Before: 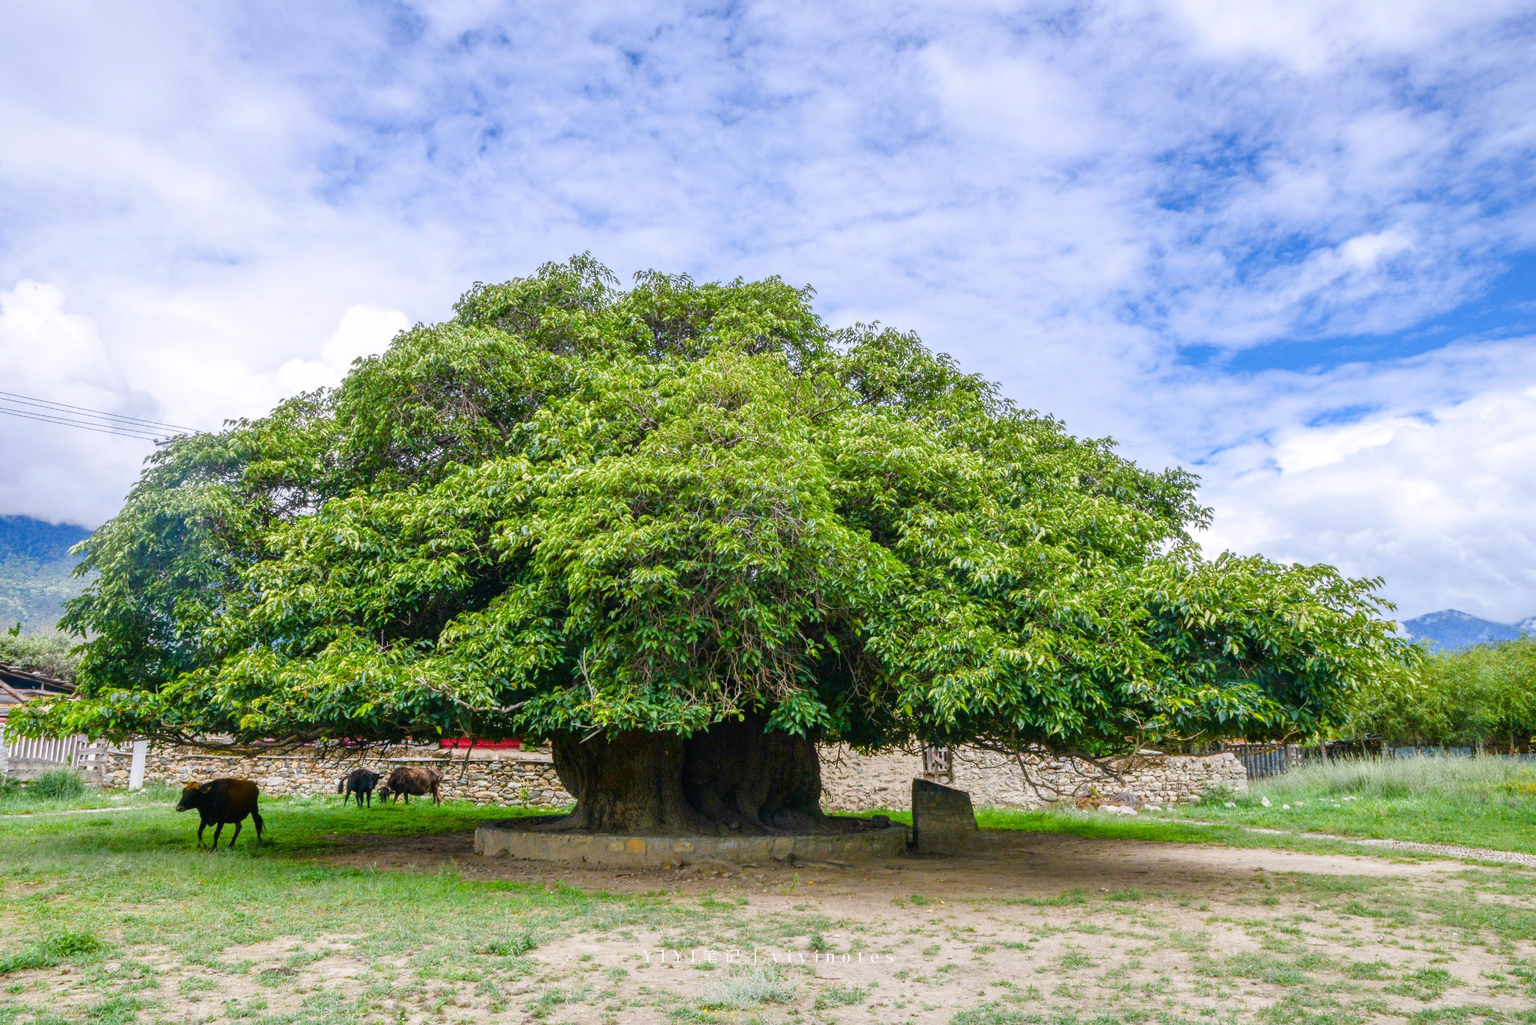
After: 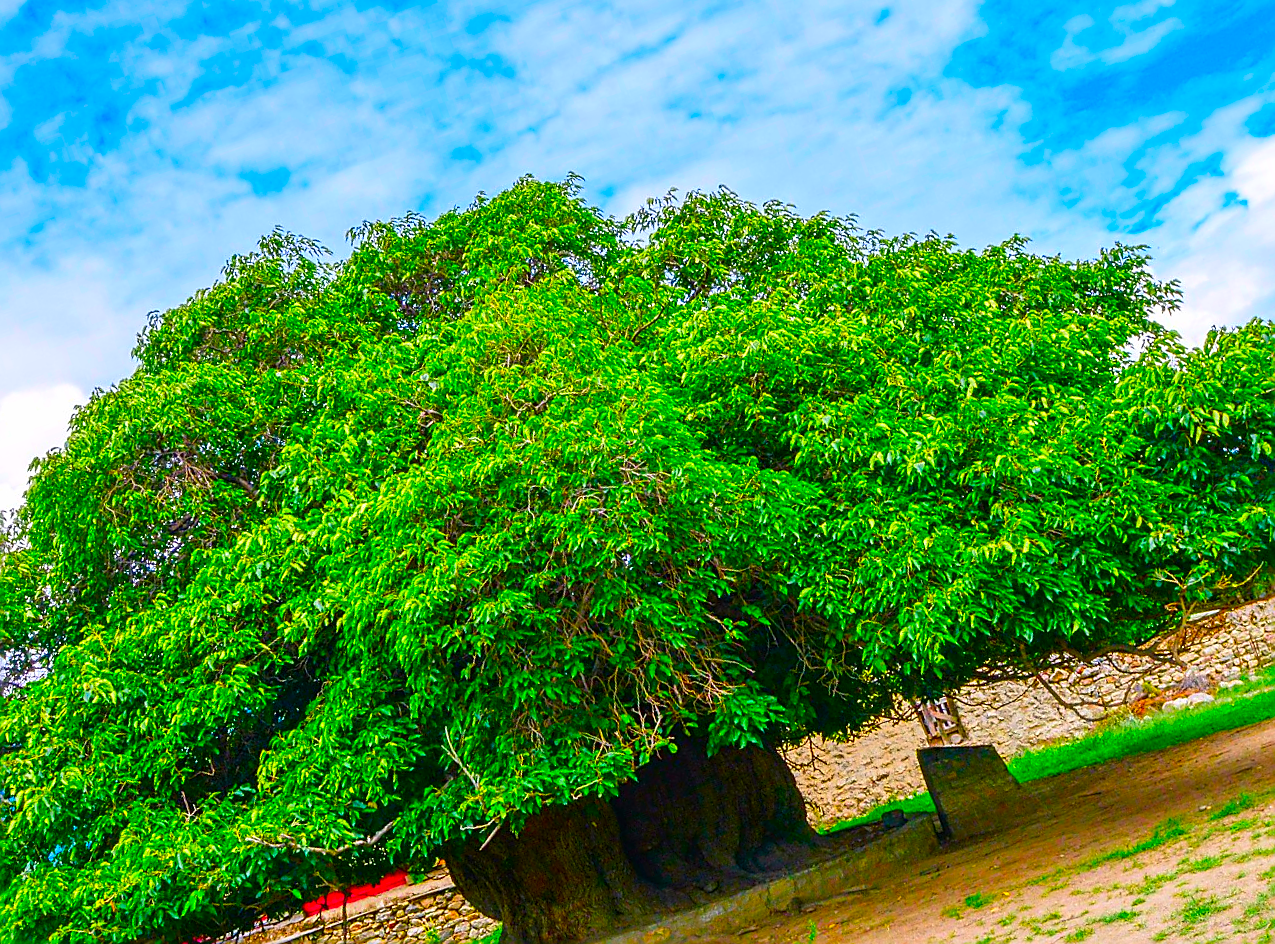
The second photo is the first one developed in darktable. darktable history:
crop and rotate: angle 18.91°, left 6.859%, right 3.968%, bottom 1.056%
sharpen: radius 1.363, amount 1.241, threshold 0.678
color correction: highlights b* -0.028, saturation 2.99
